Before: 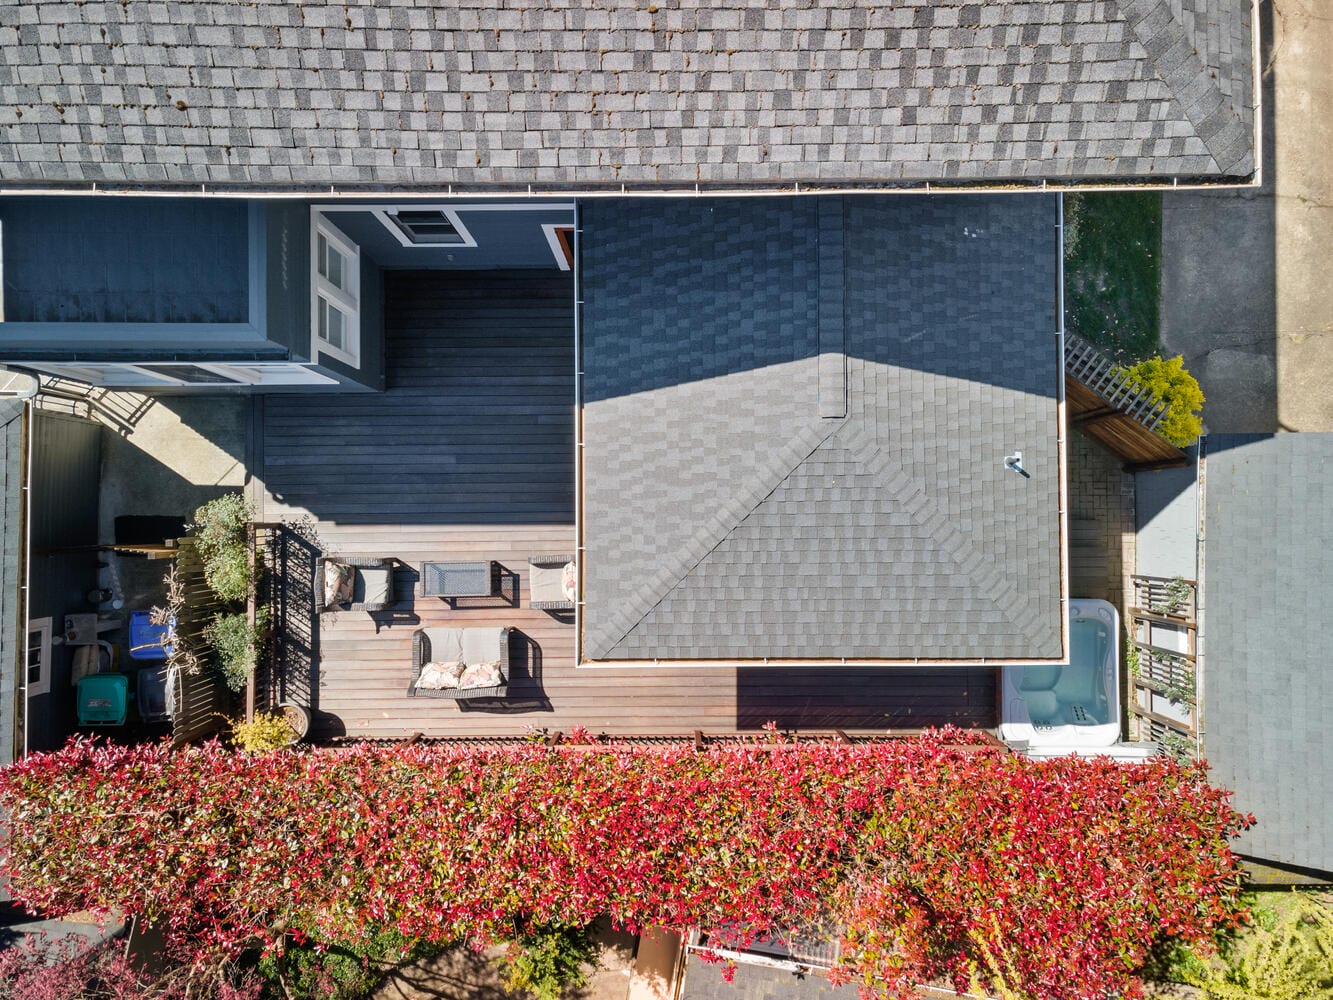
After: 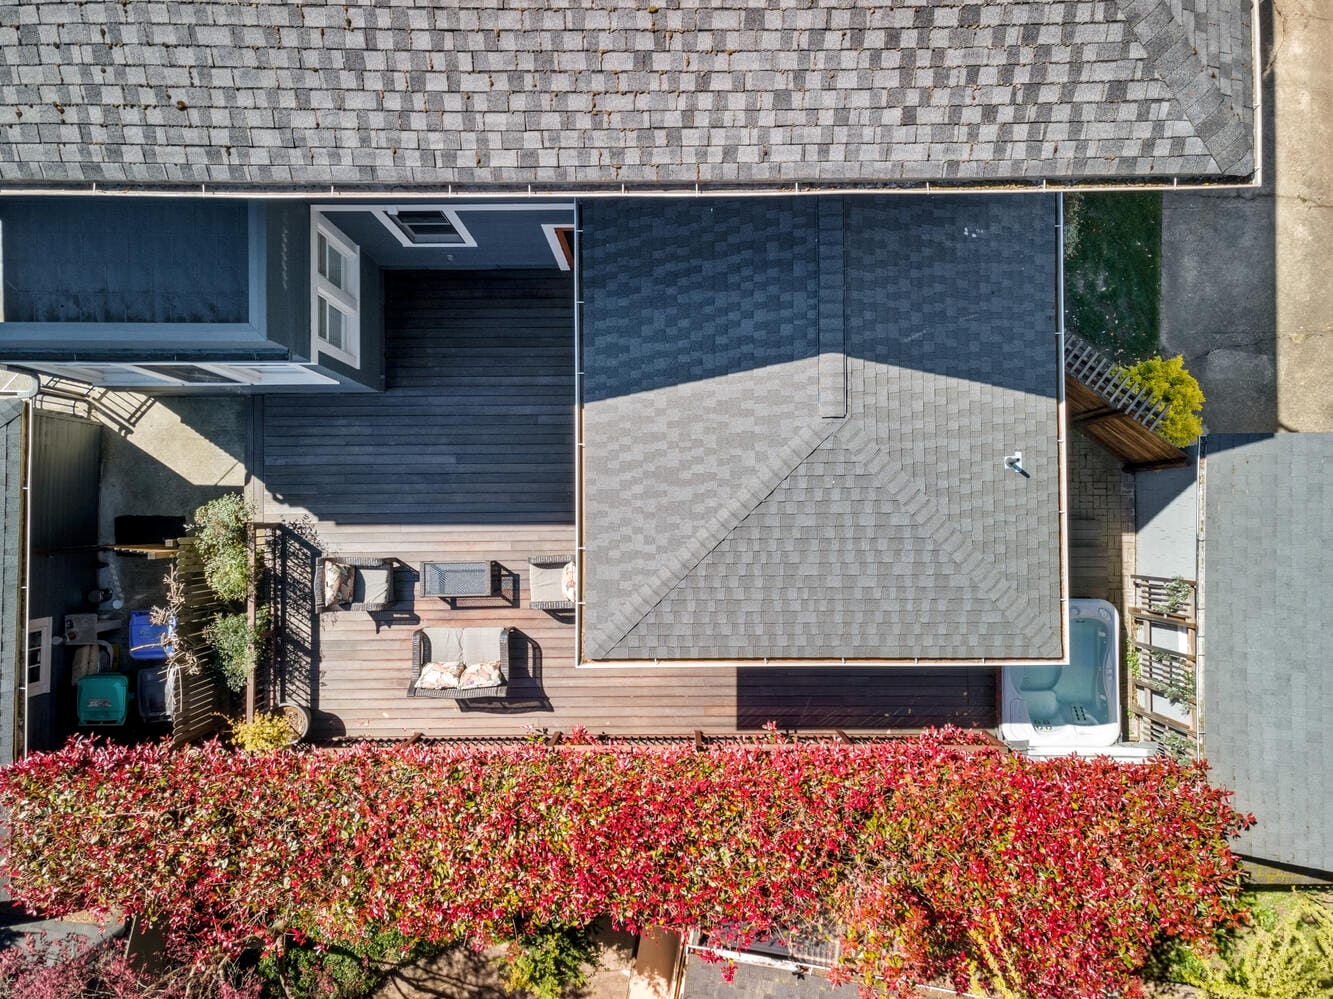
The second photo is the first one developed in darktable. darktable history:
crop: bottom 0.065%
exposure: compensate highlight preservation false
local contrast: on, module defaults
